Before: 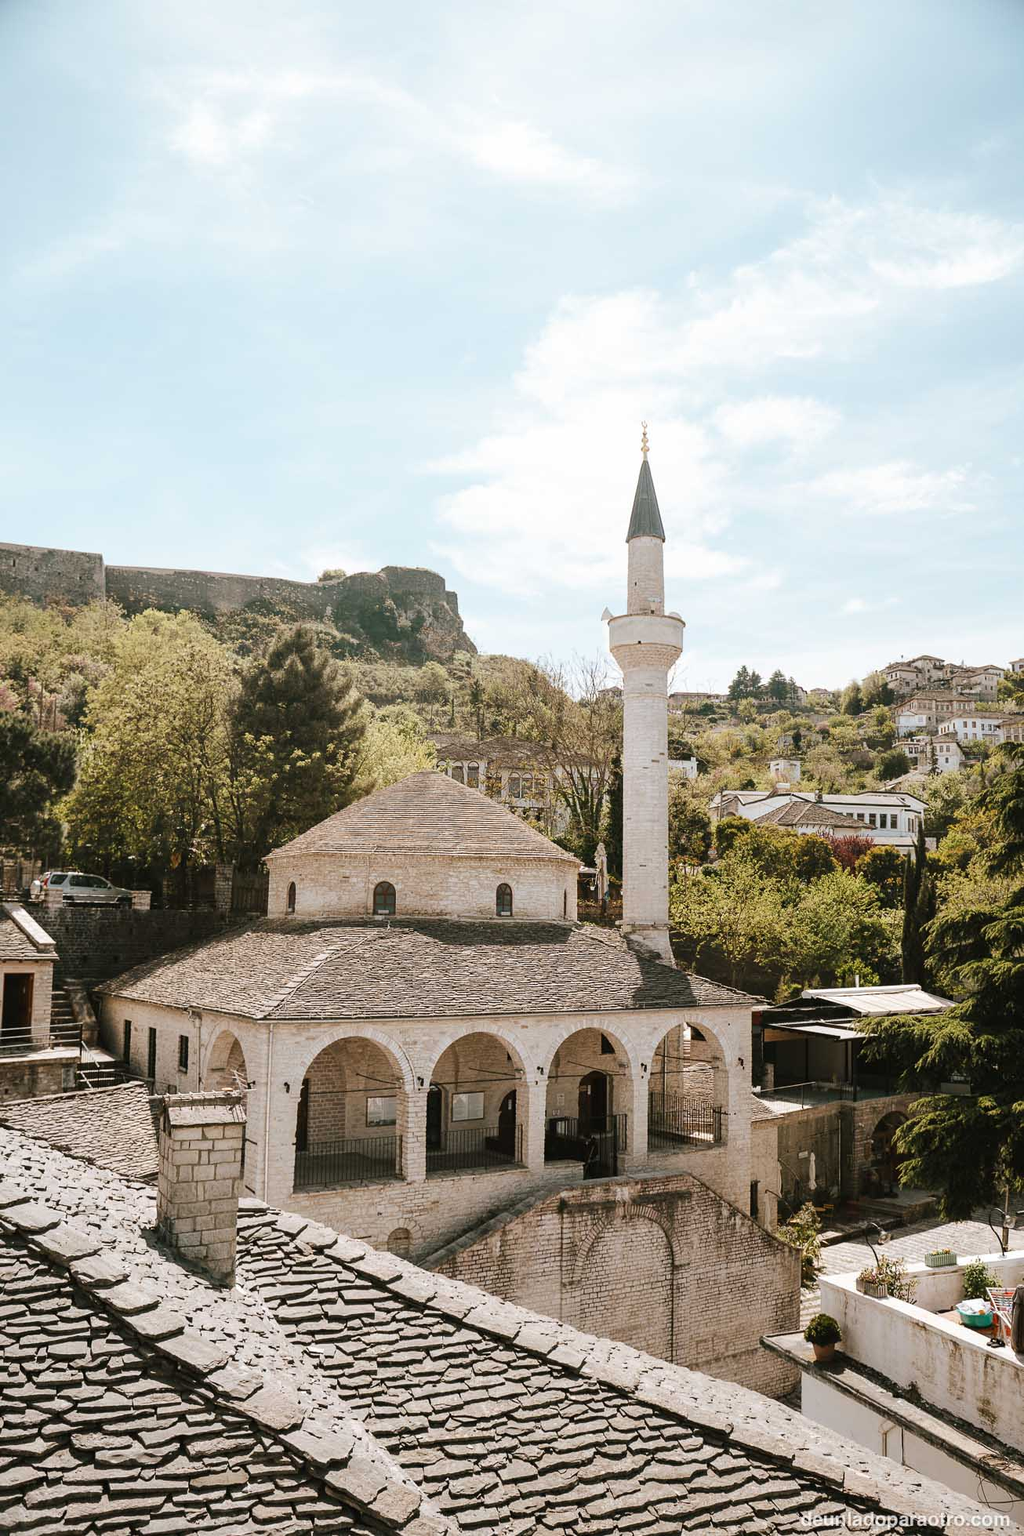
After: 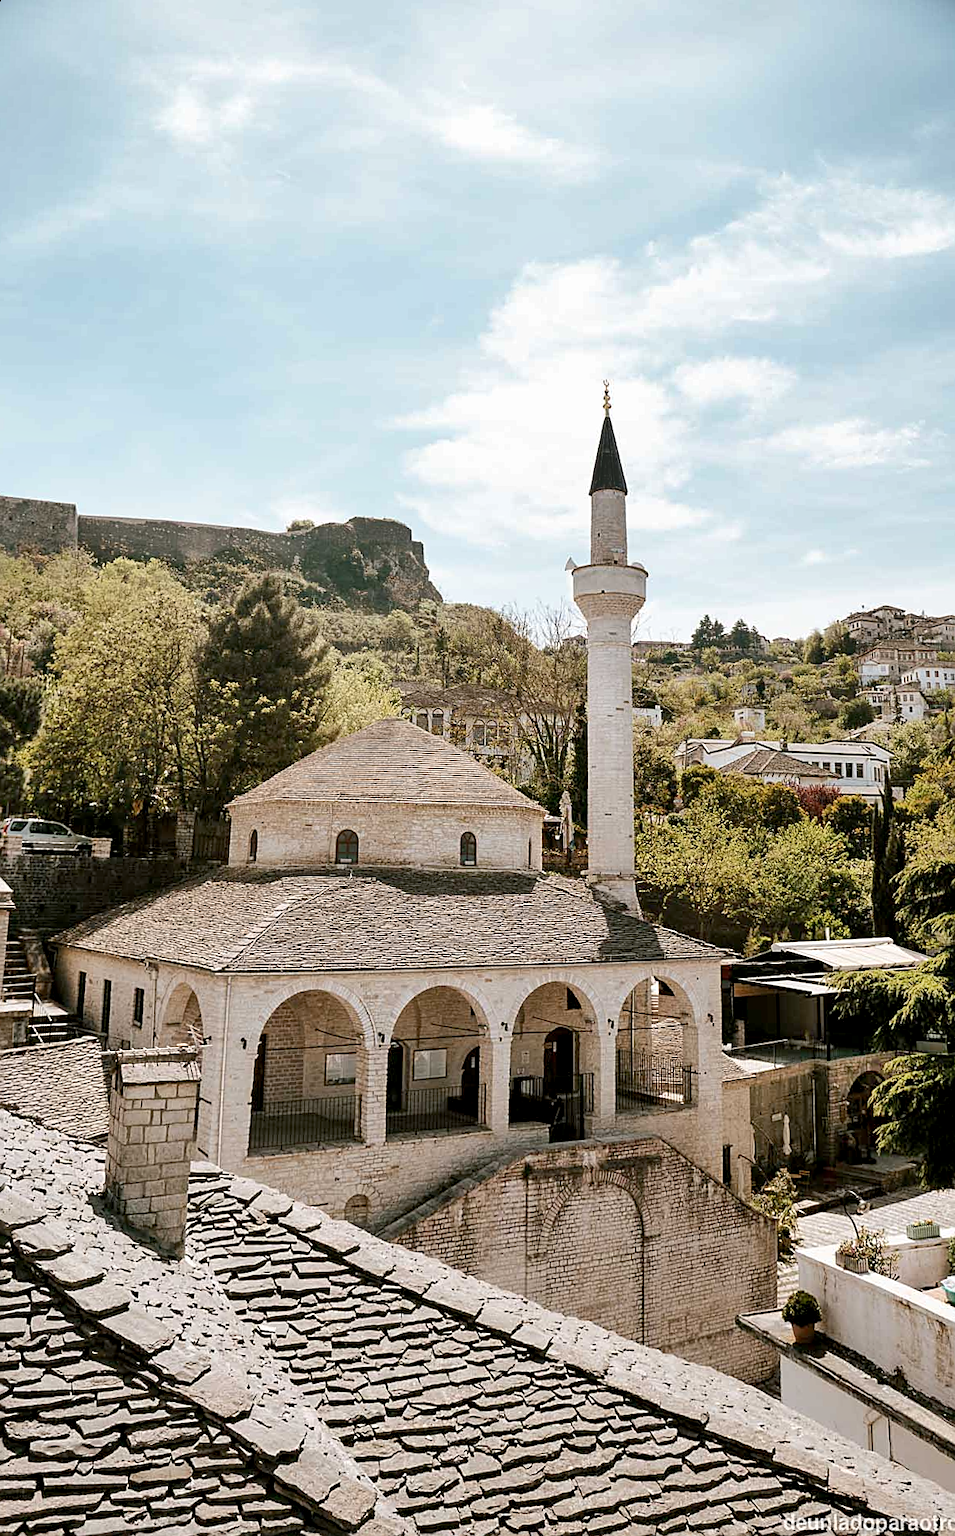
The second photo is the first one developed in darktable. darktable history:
rotate and perspective: rotation 0.215°, lens shift (vertical) -0.139, crop left 0.069, crop right 0.939, crop top 0.002, crop bottom 0.996
shadows and highlights: shadows 60, soften with gaussian
sharpen: on, module defaults
exposure: black level correction 0.007, compensate highlight preservation false
